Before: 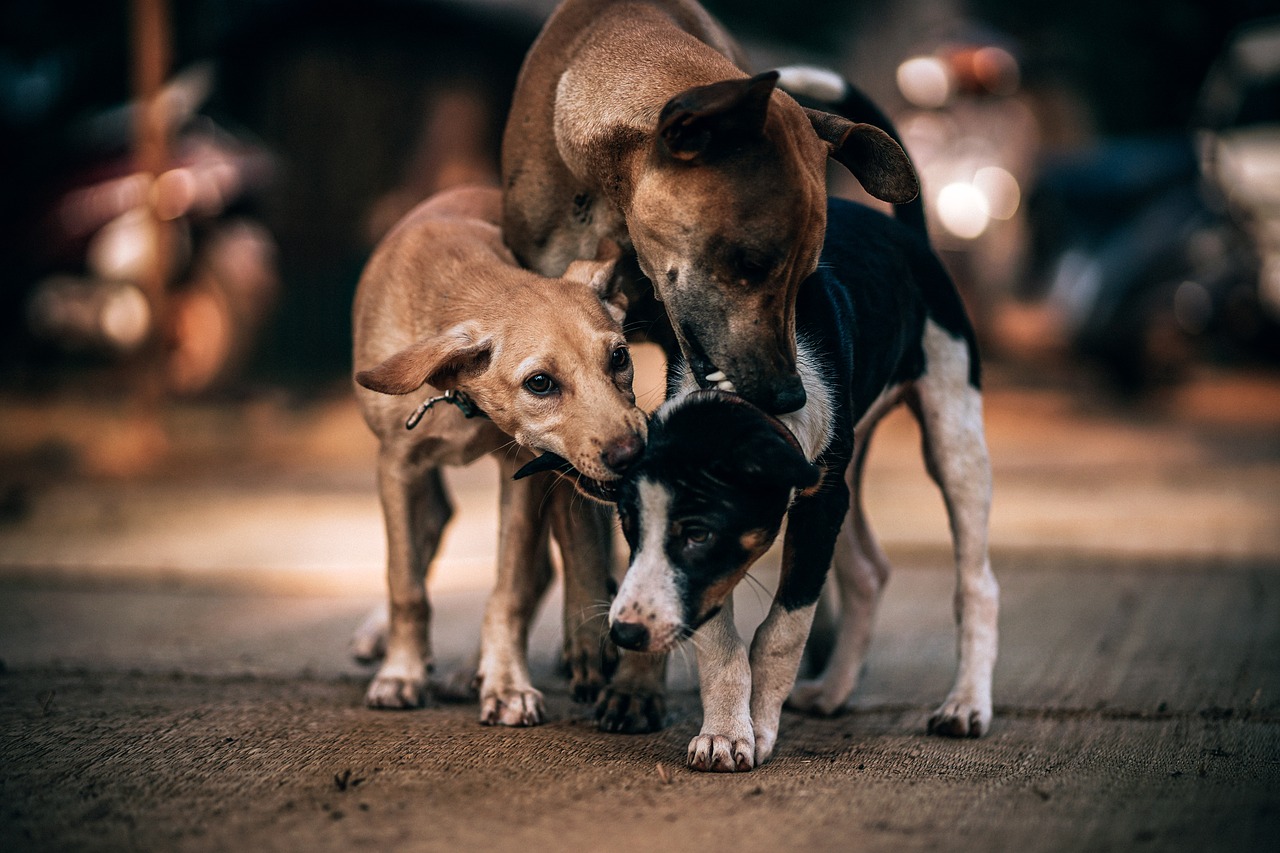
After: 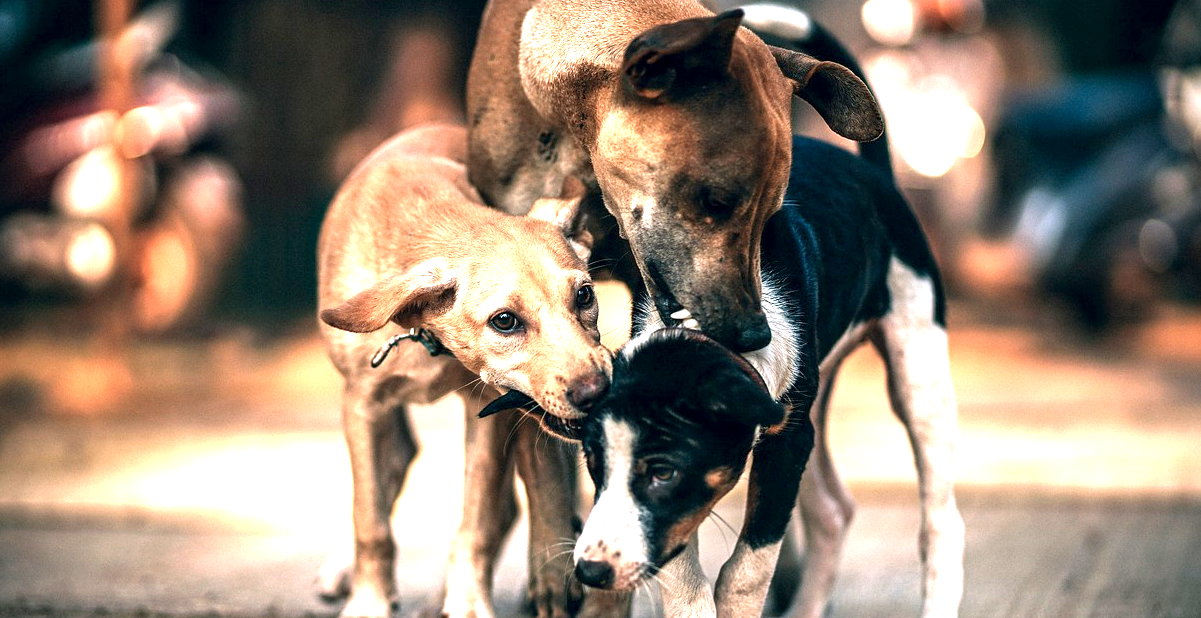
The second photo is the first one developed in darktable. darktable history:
exposure: black level correction 0.001, exposure 1.735 EV, compensate highlight preservation false
crop: left 2.737%, top 7.287%, right 3.421%, bottom 20.179%
